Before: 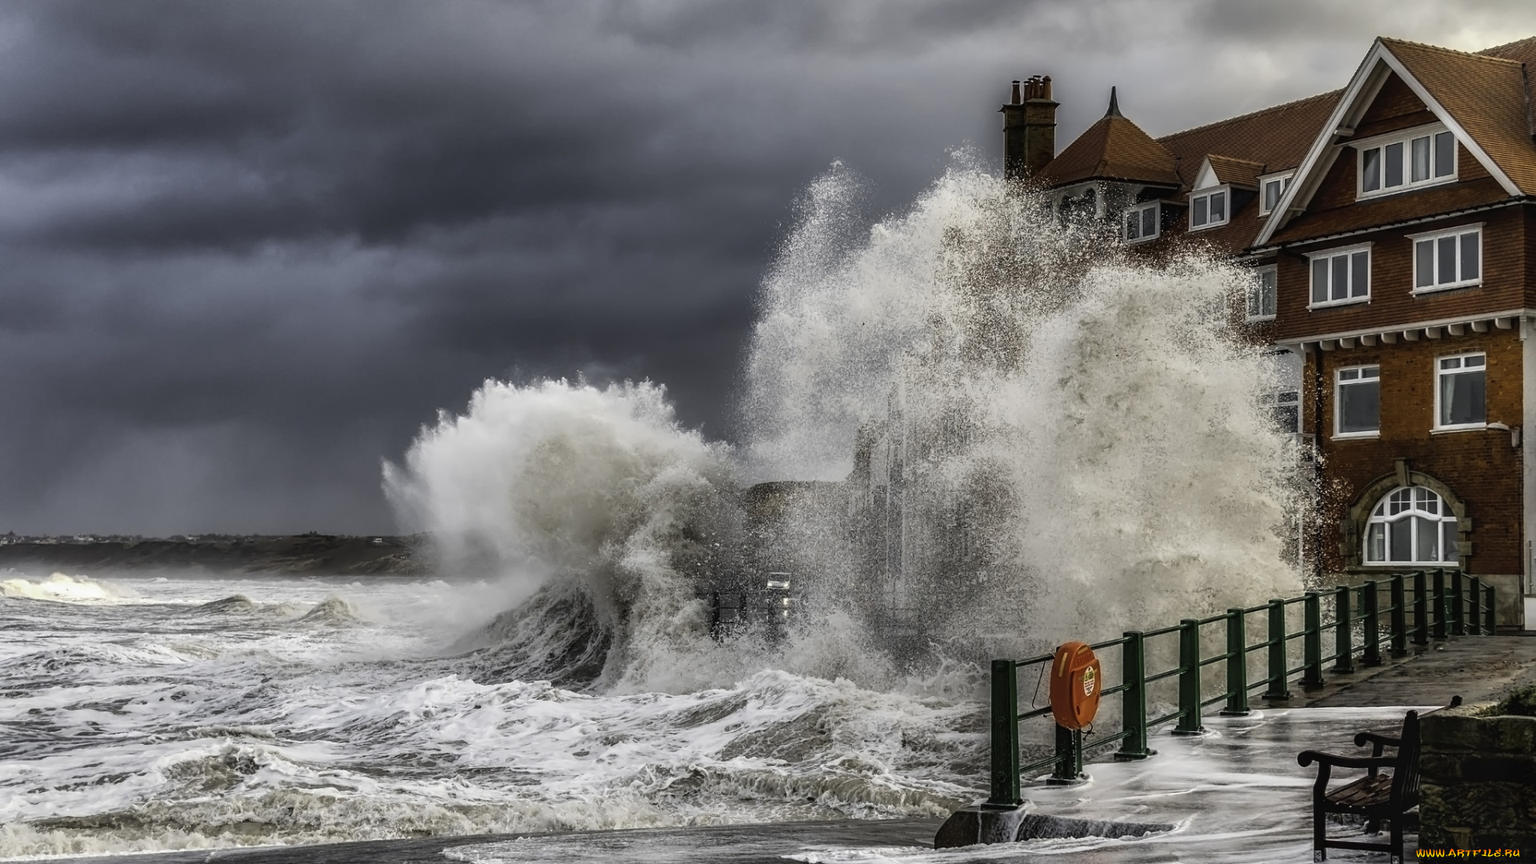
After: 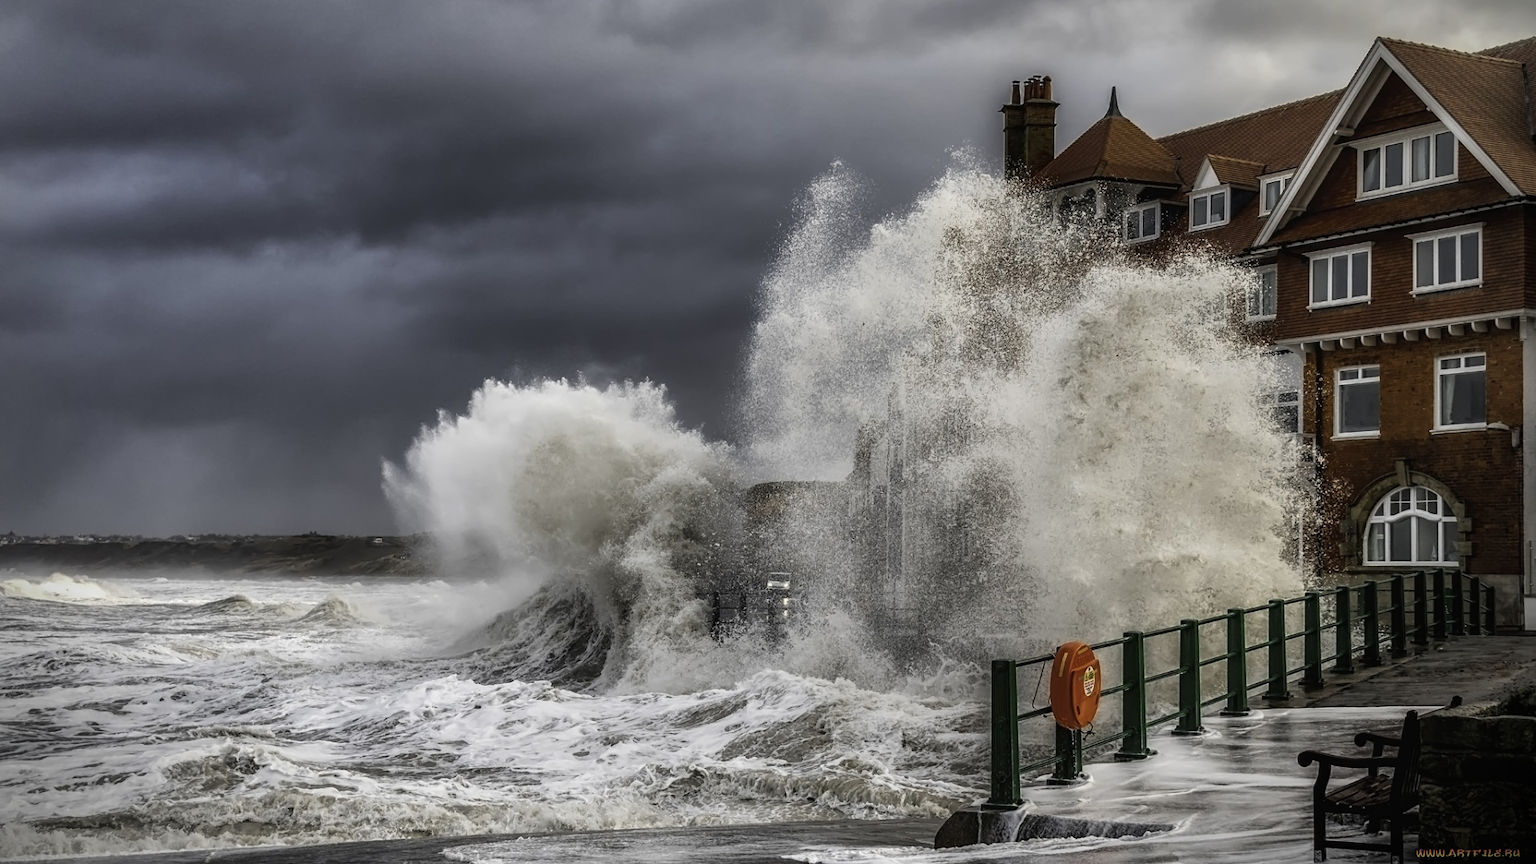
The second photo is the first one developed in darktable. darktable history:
vignetting: brightness -0.855, center (-0.054, -0.352)
